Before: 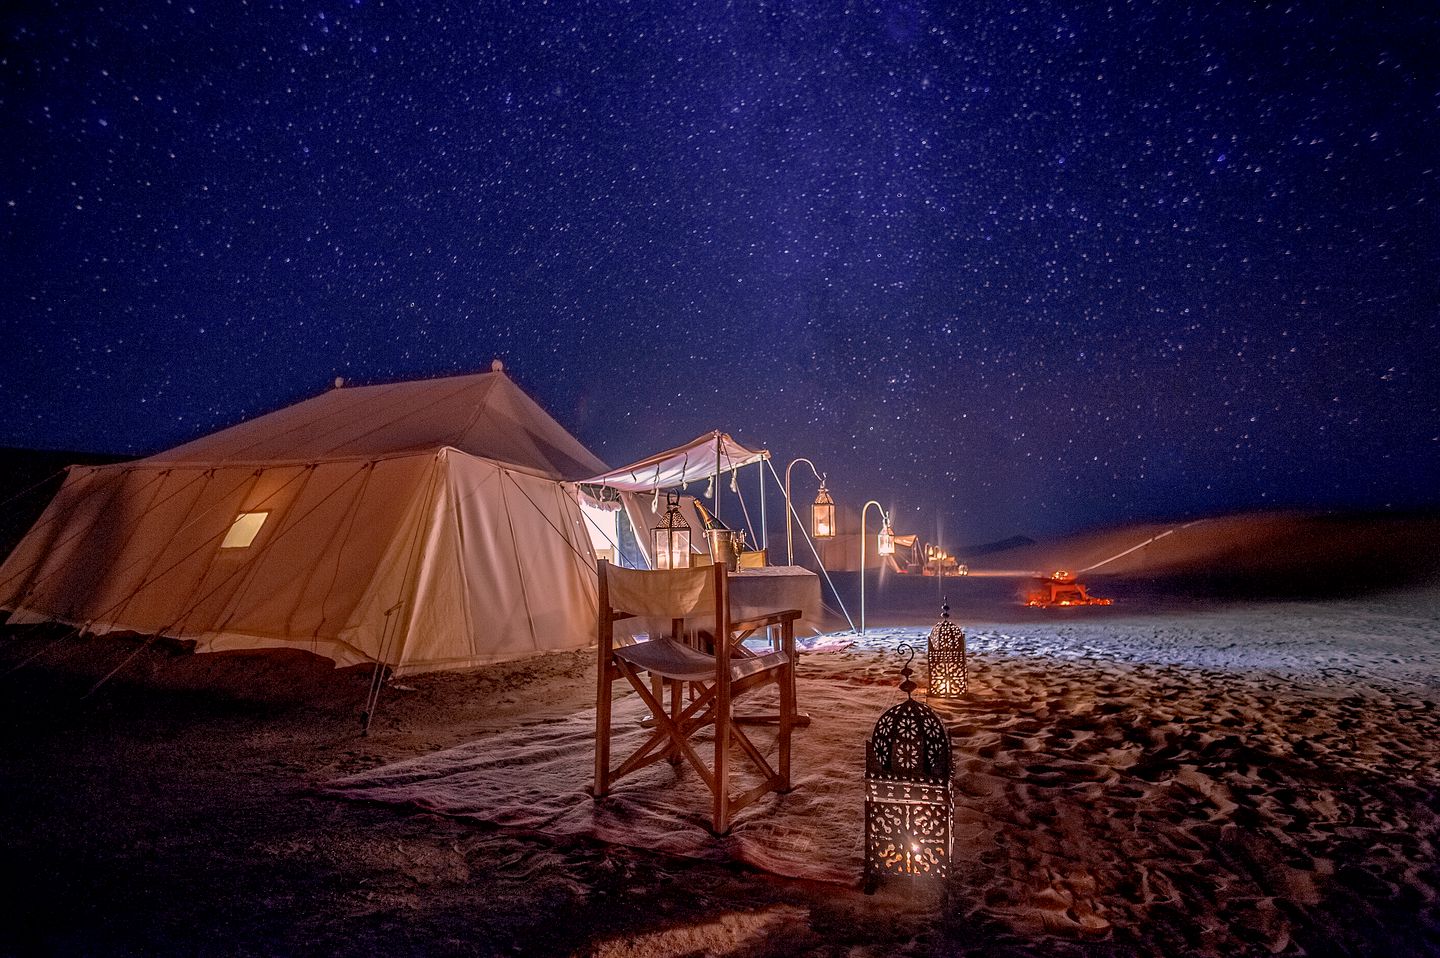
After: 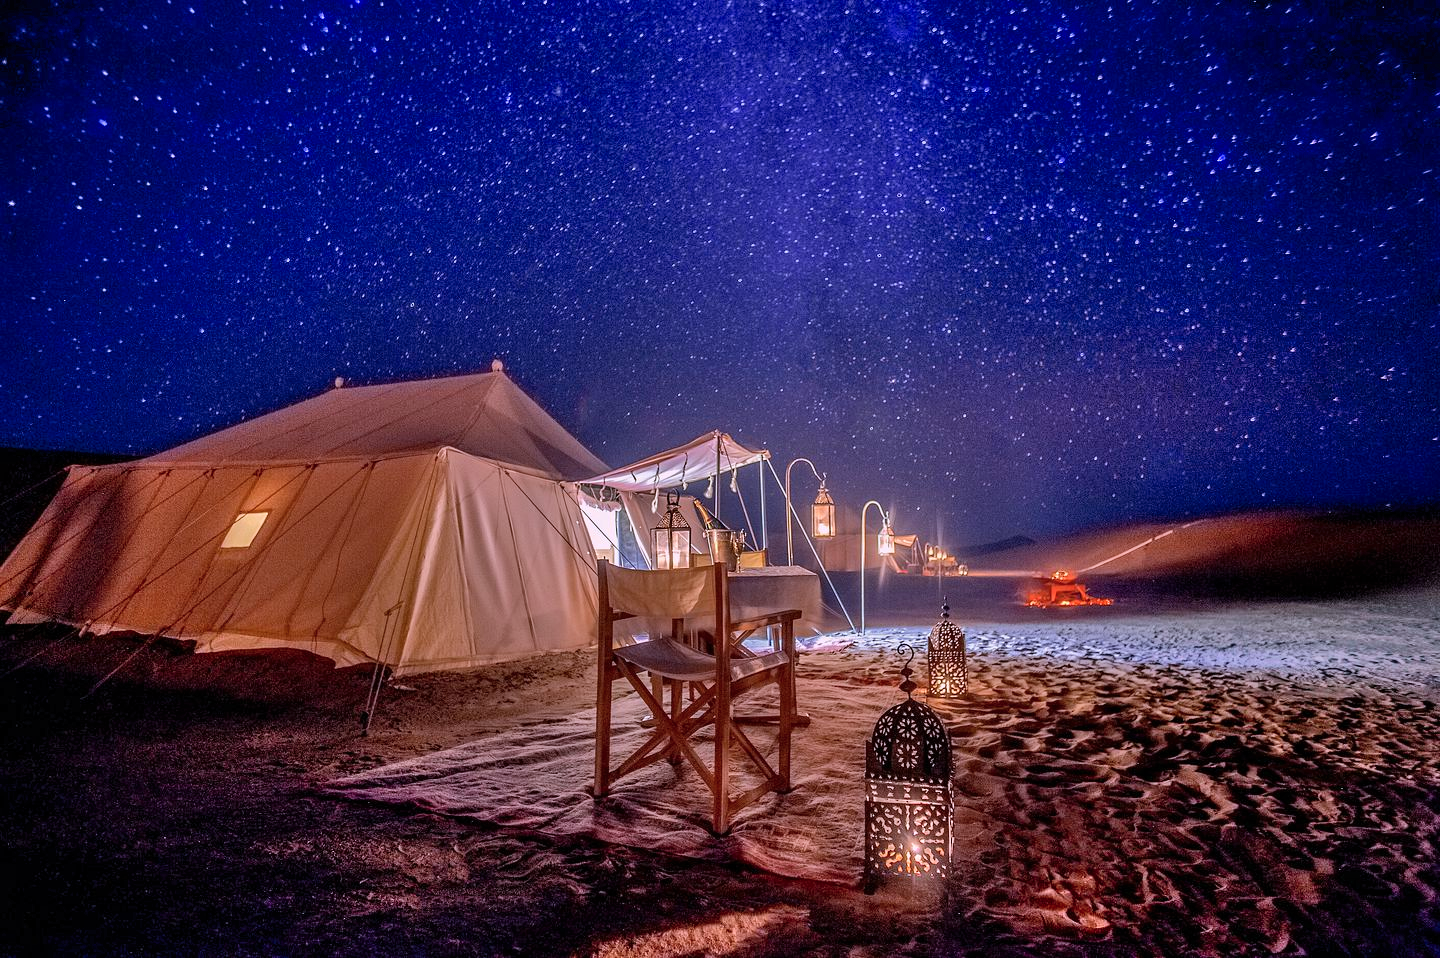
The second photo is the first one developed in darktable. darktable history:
tone equalizer: on, module defaults
color calibration: illuminant as shot in camera, x 0.358, y 0.373, temperature 4628.91 K
shadows and highlights: low approximation 0.01, soften with gaussian
